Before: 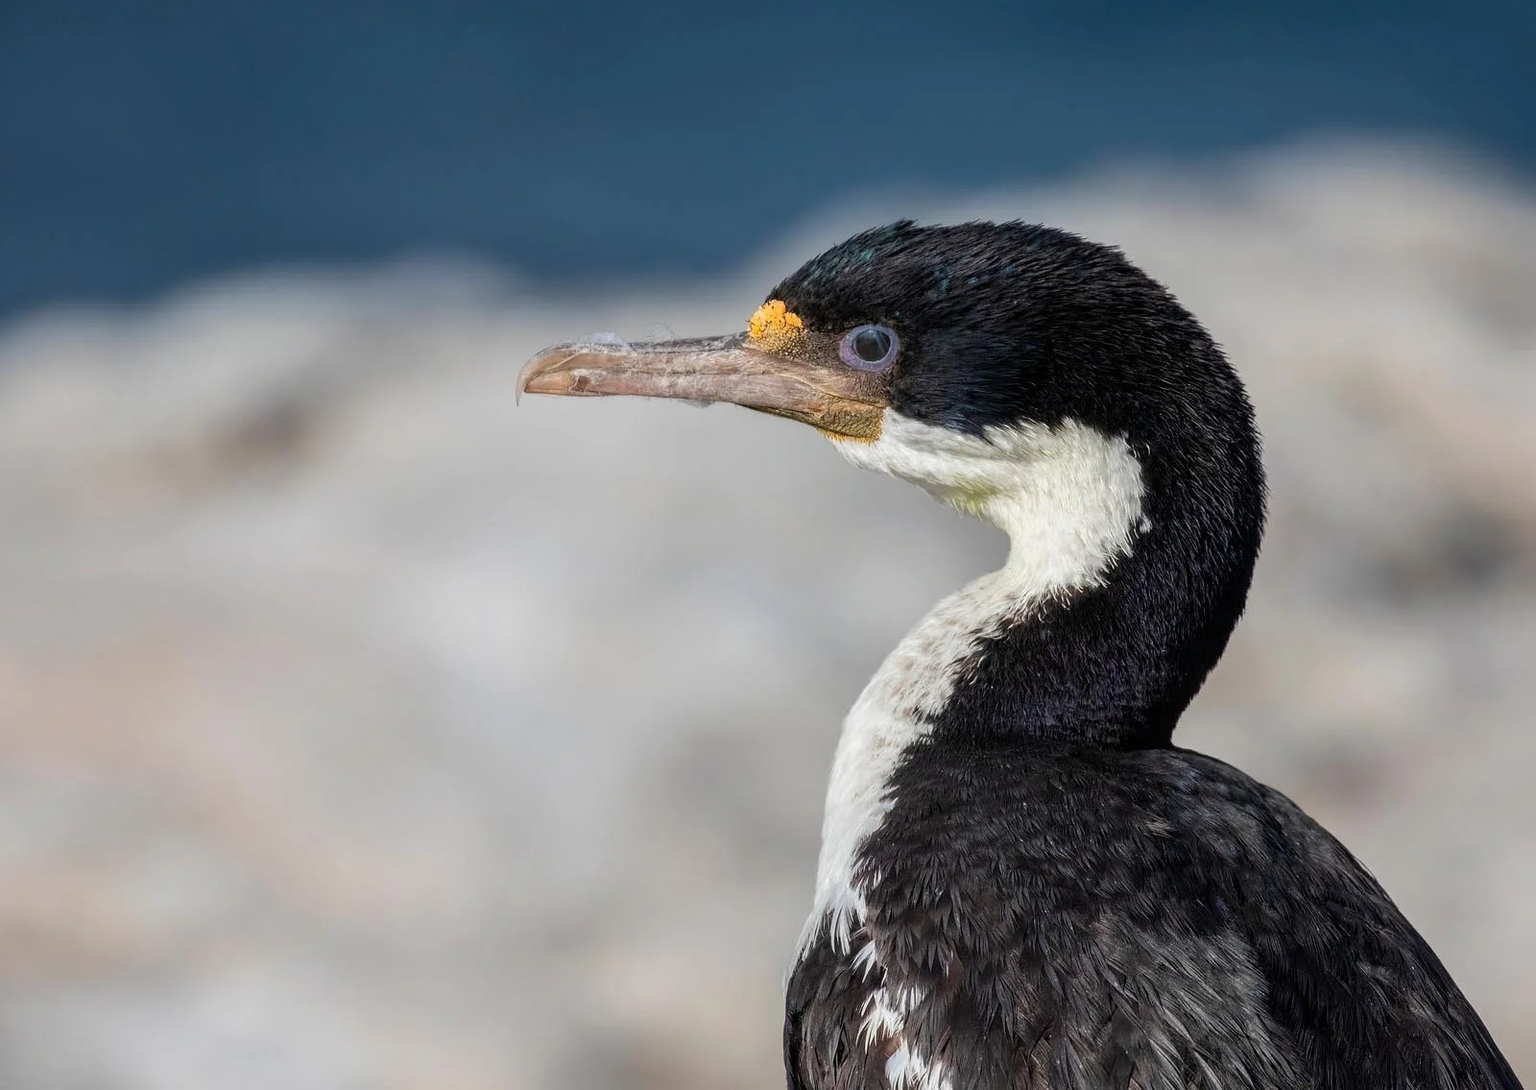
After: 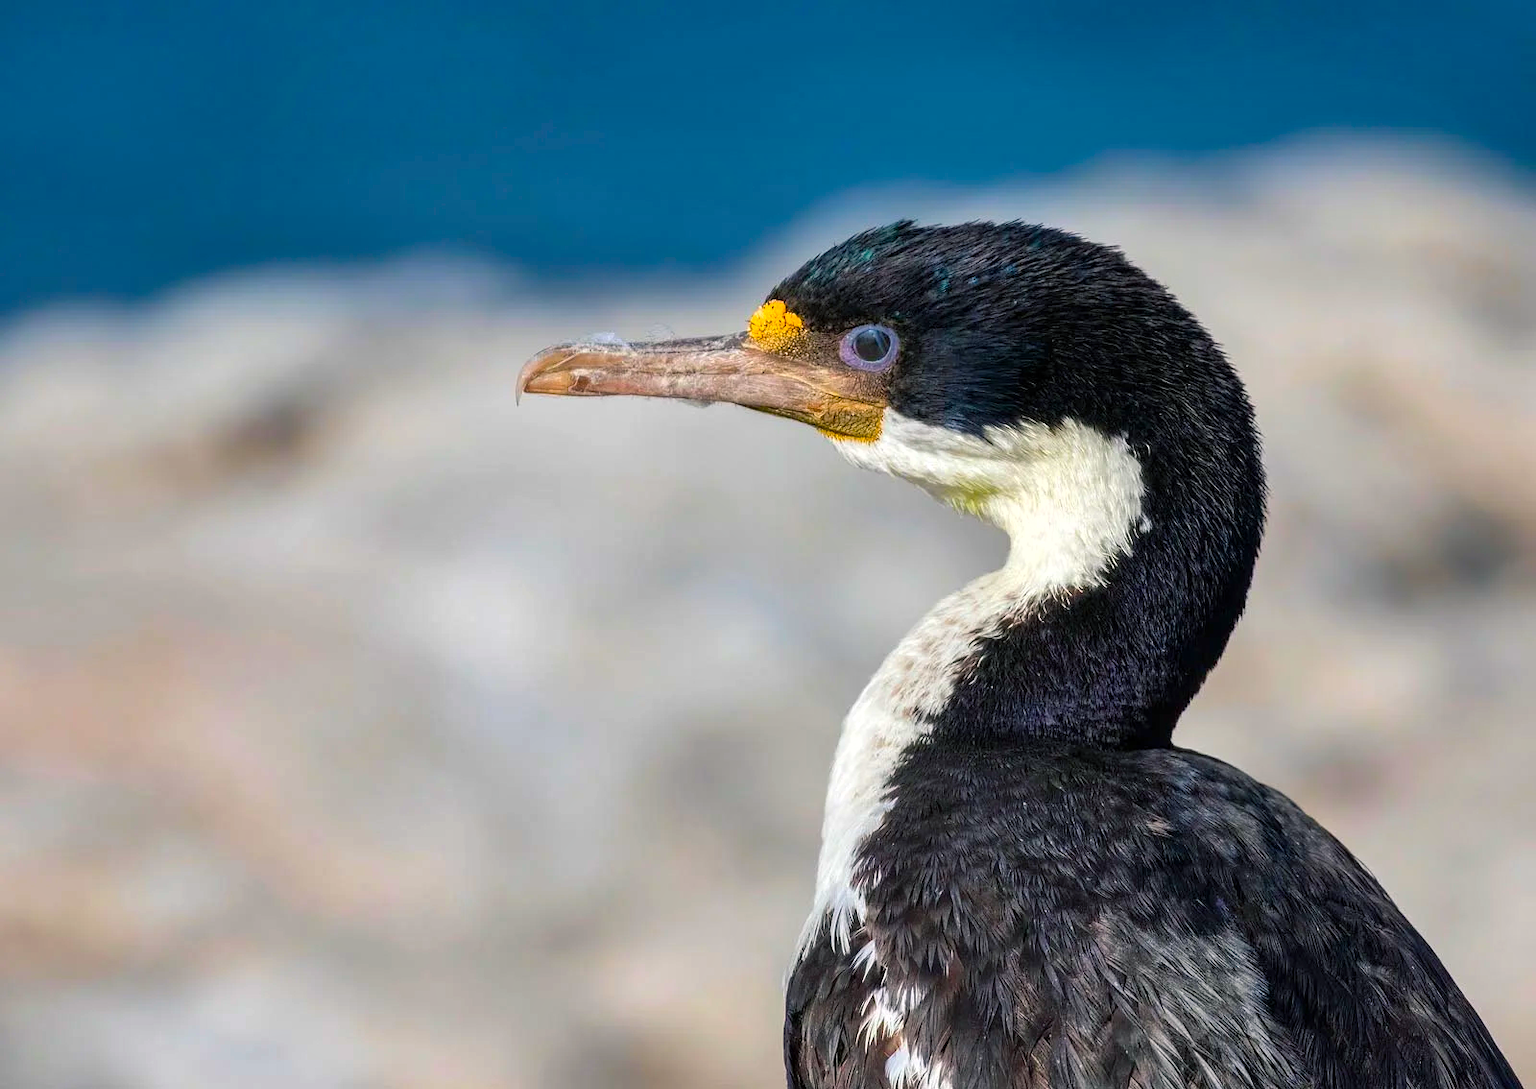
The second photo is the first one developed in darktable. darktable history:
exposure: exposure 0.295 EV, compensate exposure bias true, compensate highlight preservation false
shadows and highlights: soften with gaussian
color balance rgb: shadows lift › chroma 2.047%, shadows lift › hue 220.54°, perceptual saturation grading › global saturation 25.812%, global vibrance 40.67%
